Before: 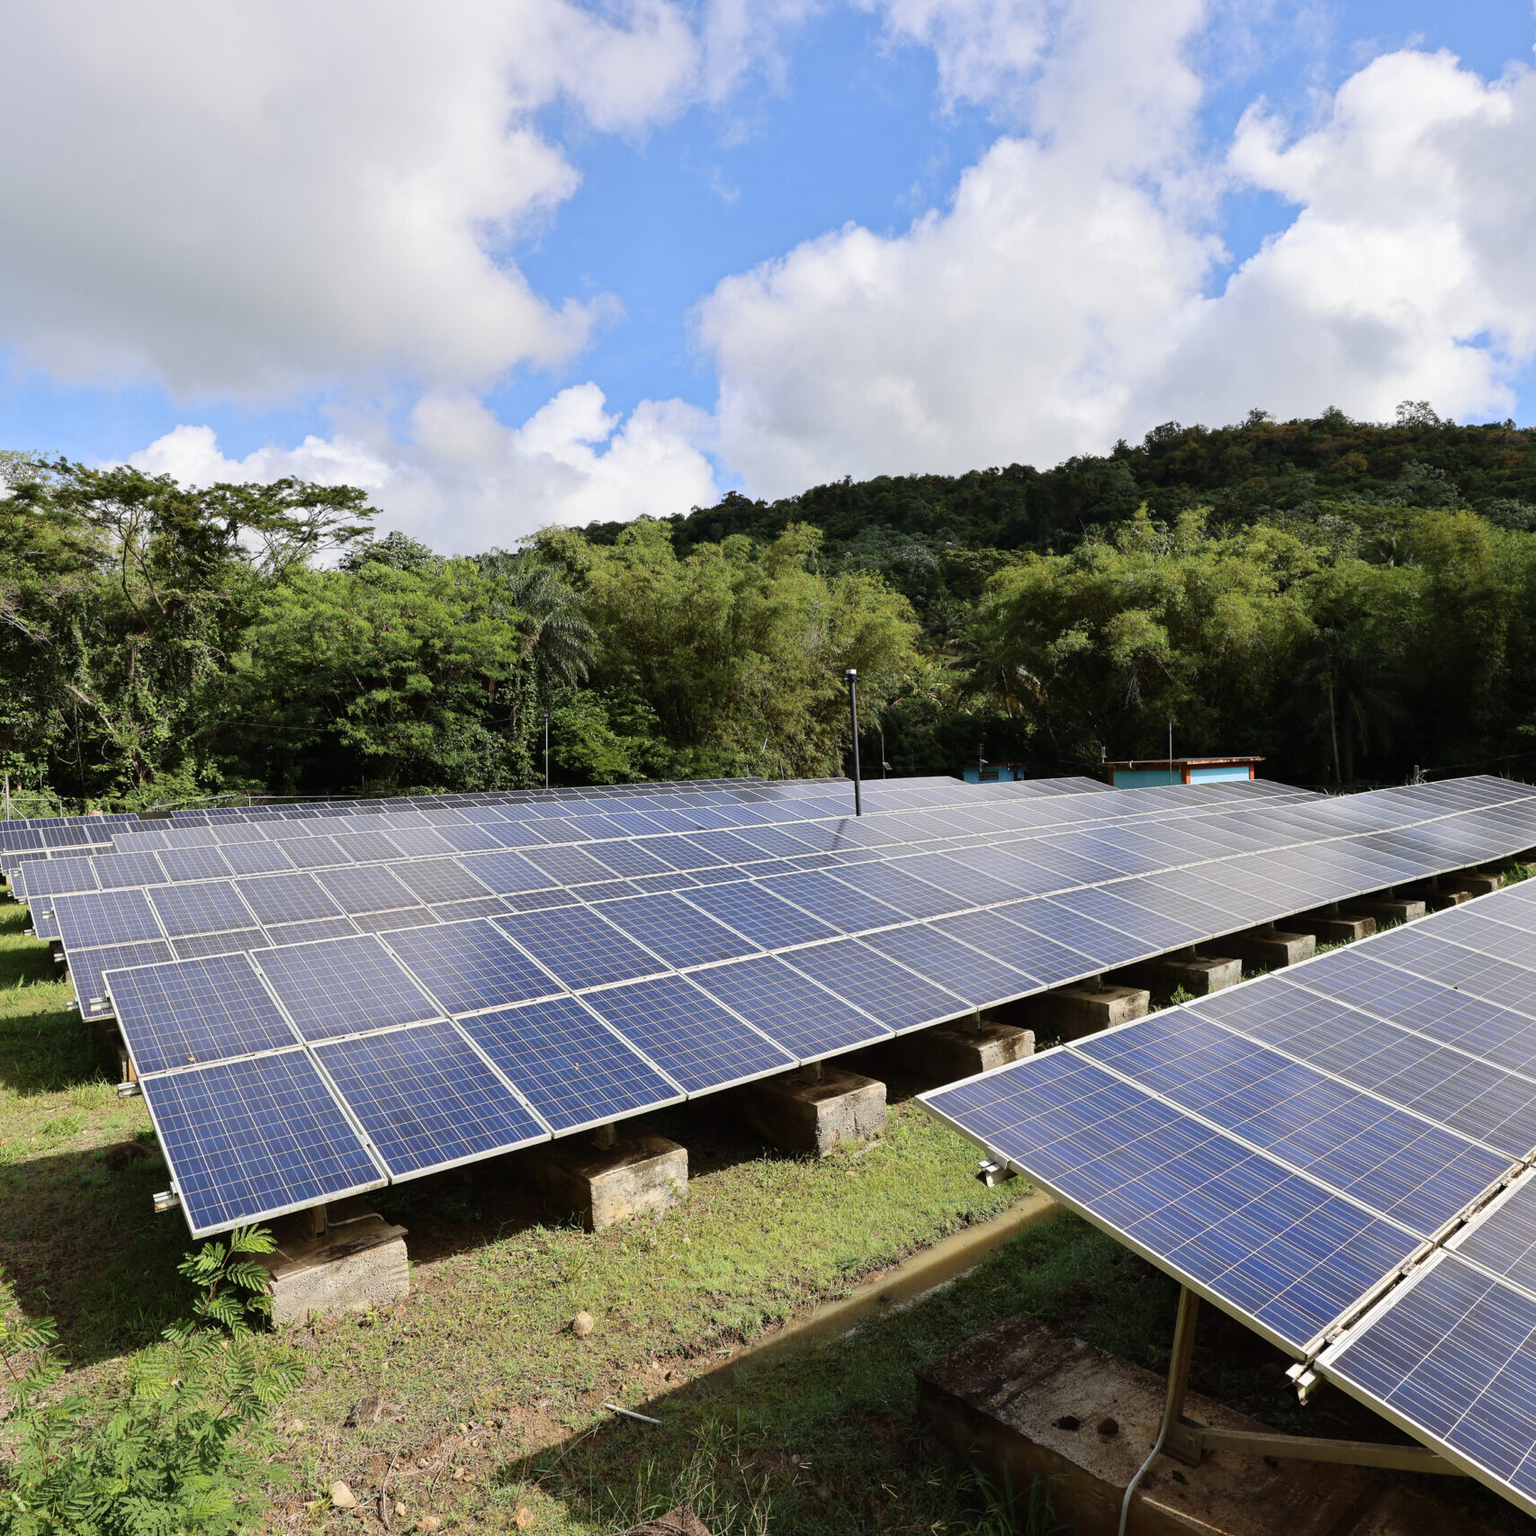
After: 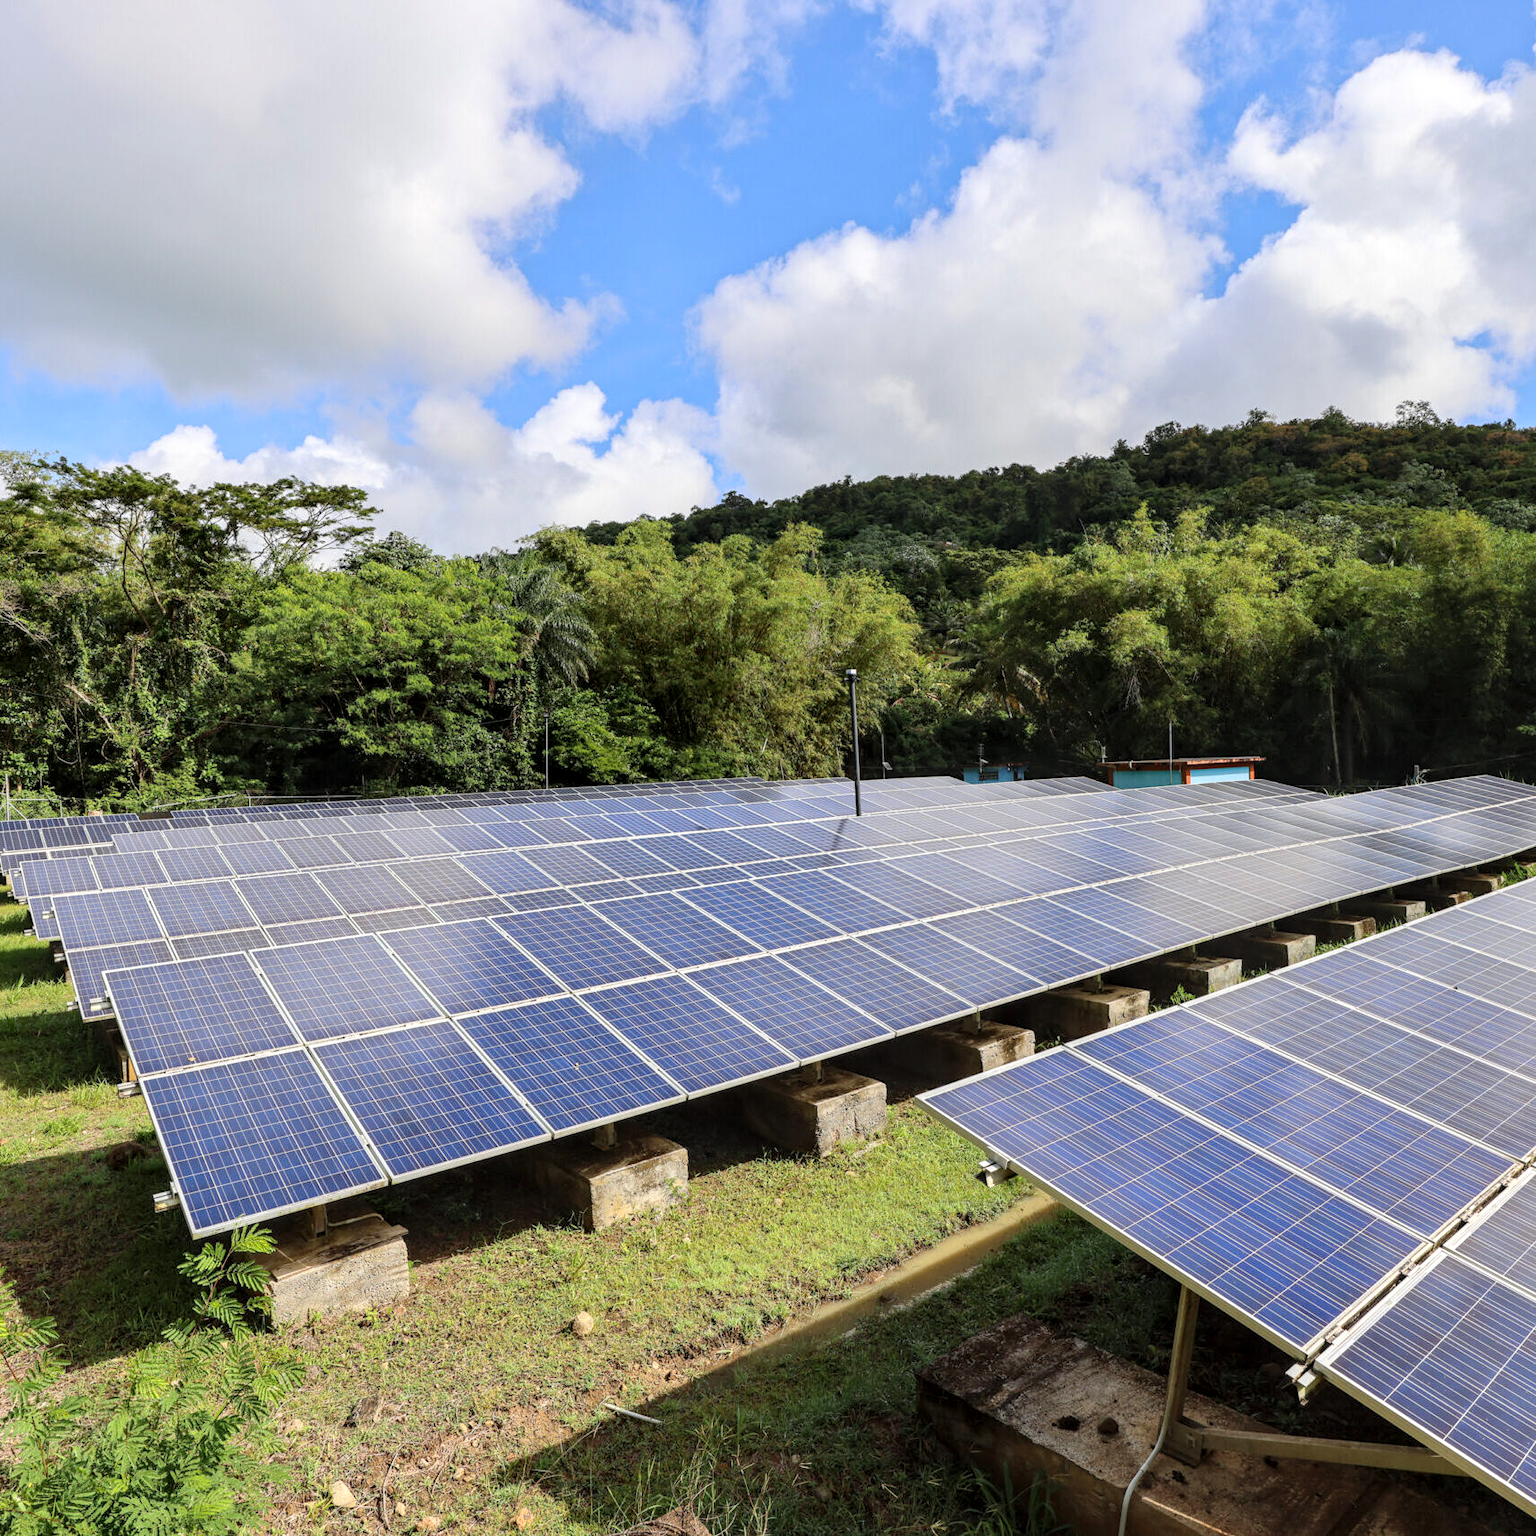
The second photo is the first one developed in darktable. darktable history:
contrast brightness saturation: brightness 0.09, saturation 0.19
local contrast: highlights 35%, detail 135%
